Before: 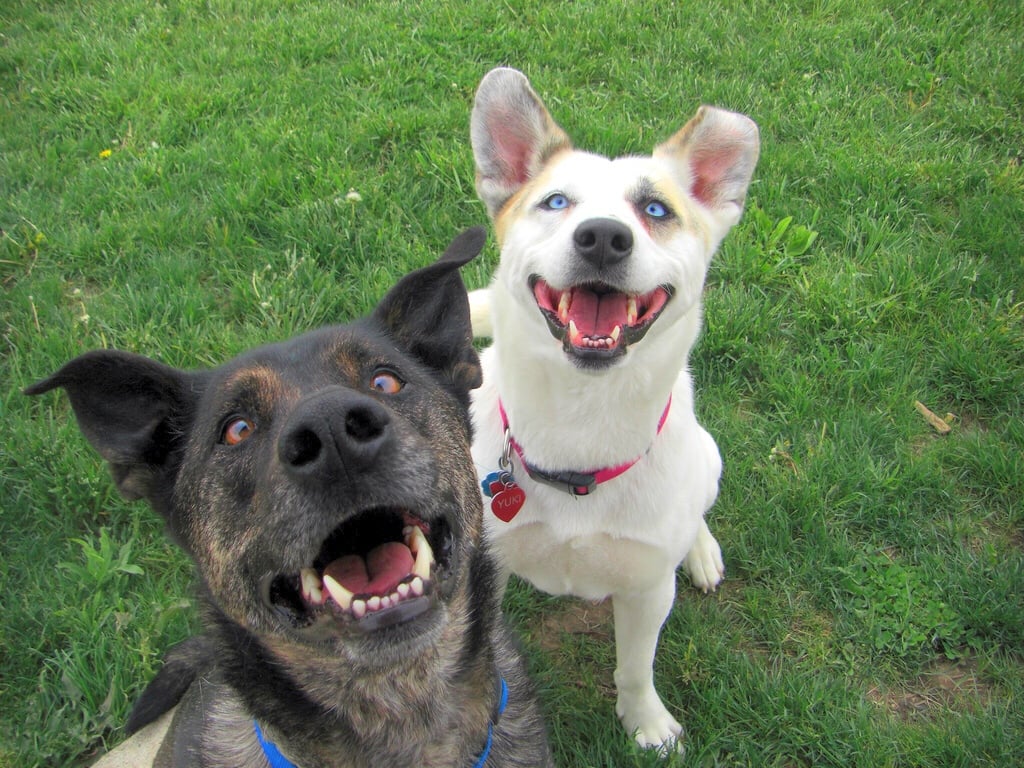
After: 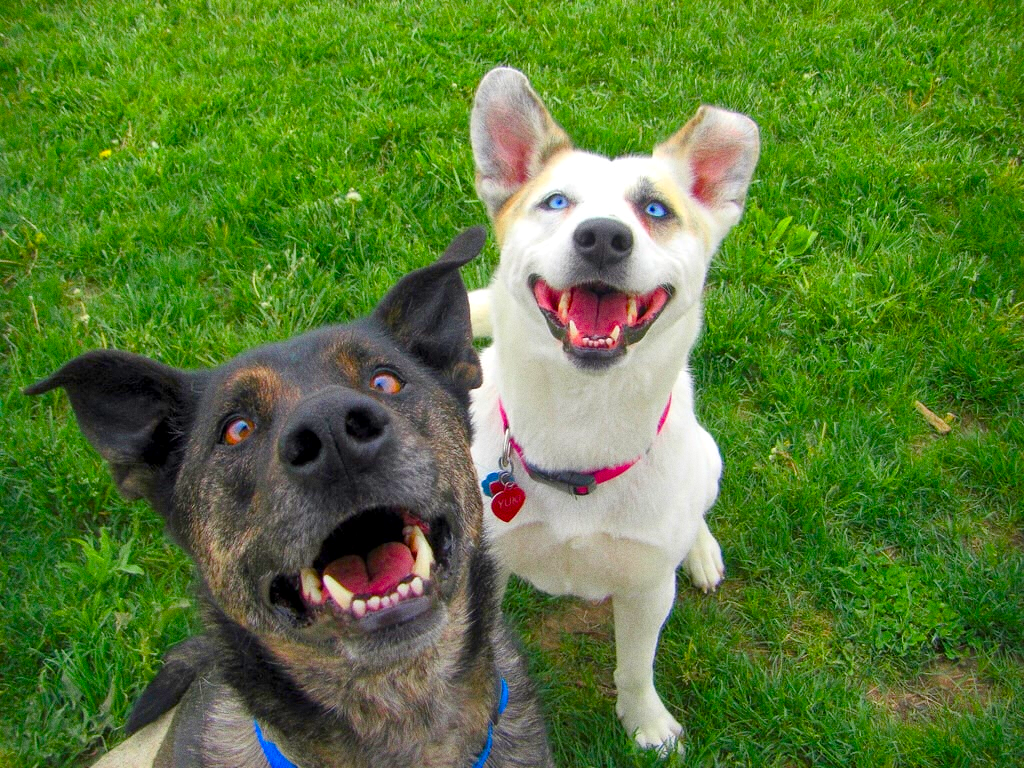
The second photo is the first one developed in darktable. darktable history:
grain: coarseness 0.09 ISO
local contrast: mode bilateral grid, contrast 20, coarseness 50, detail 120%, midtone range 0.2
color balance rgb: perceptual saturation grading › global saturation 20%, perceptual saturation grading › highlights -25%, perceptual saturation grading › shadows 50.52%, global vibrance 40.24%
